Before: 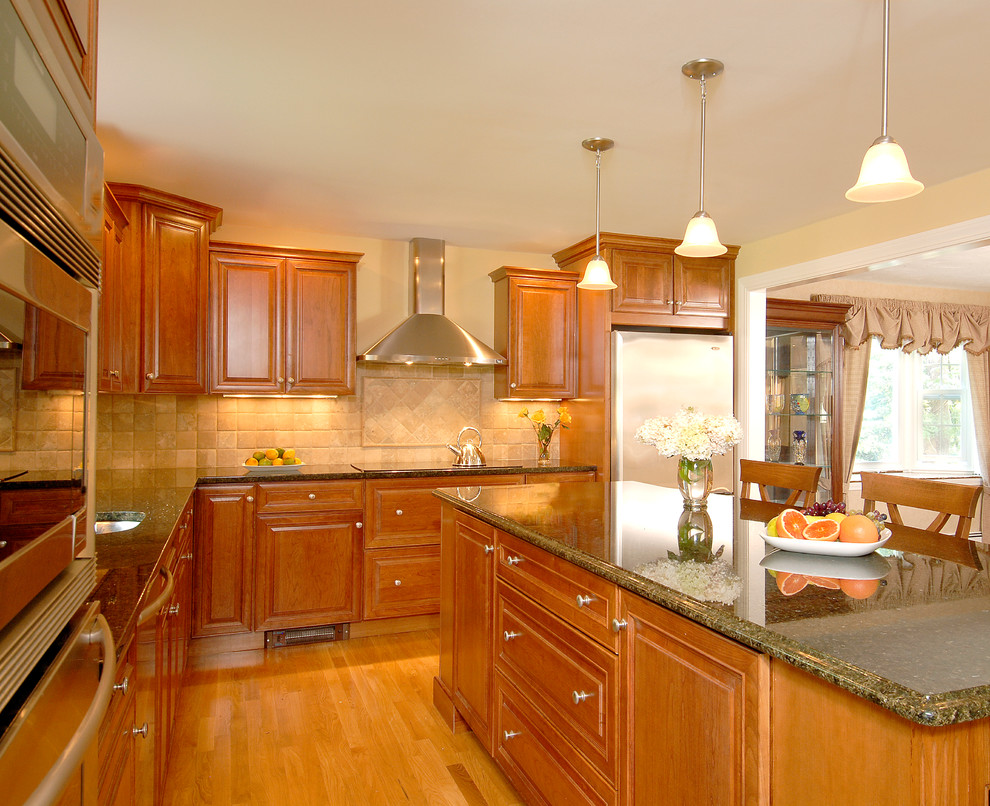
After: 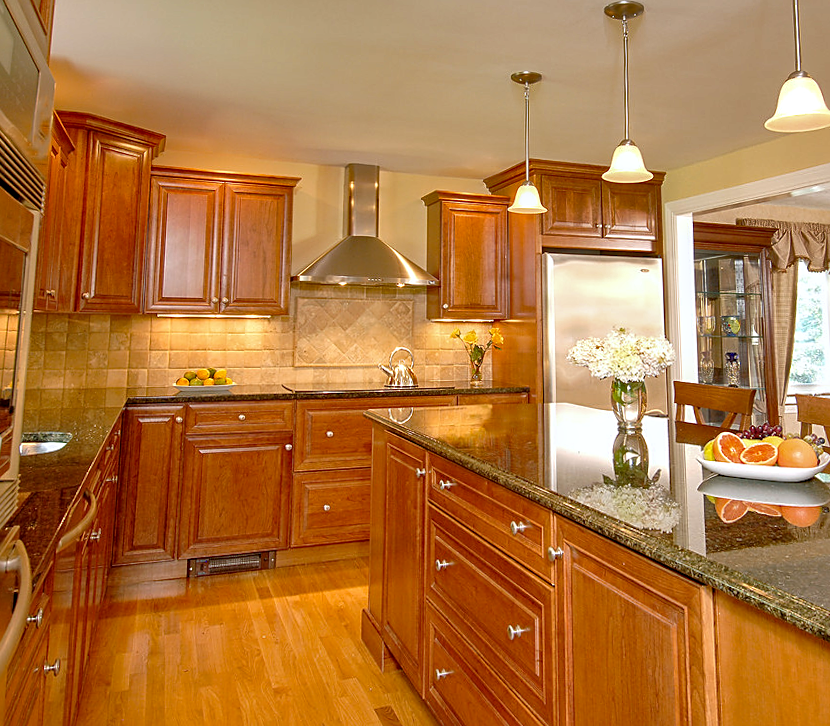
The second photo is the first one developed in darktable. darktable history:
haze removal: strength 0.29, distance 0.25, compatibility mode true, adaptive false
white balance: red 0.983, blue 1.036
shadows and highlights: shadows 60, highlights -60.23, soften with gaussian
rotate and perspective: rotation 0.215°, lens shift (vertical) -0.139, crop left 0.069, crop right 0.939, crop top 0.002, crop bottom 0.996
sharpen: on, module defaults
crop: left 3.305%, top 6.436%, right 6.389%, bottom 3.258%
local contrast: detail 117%
